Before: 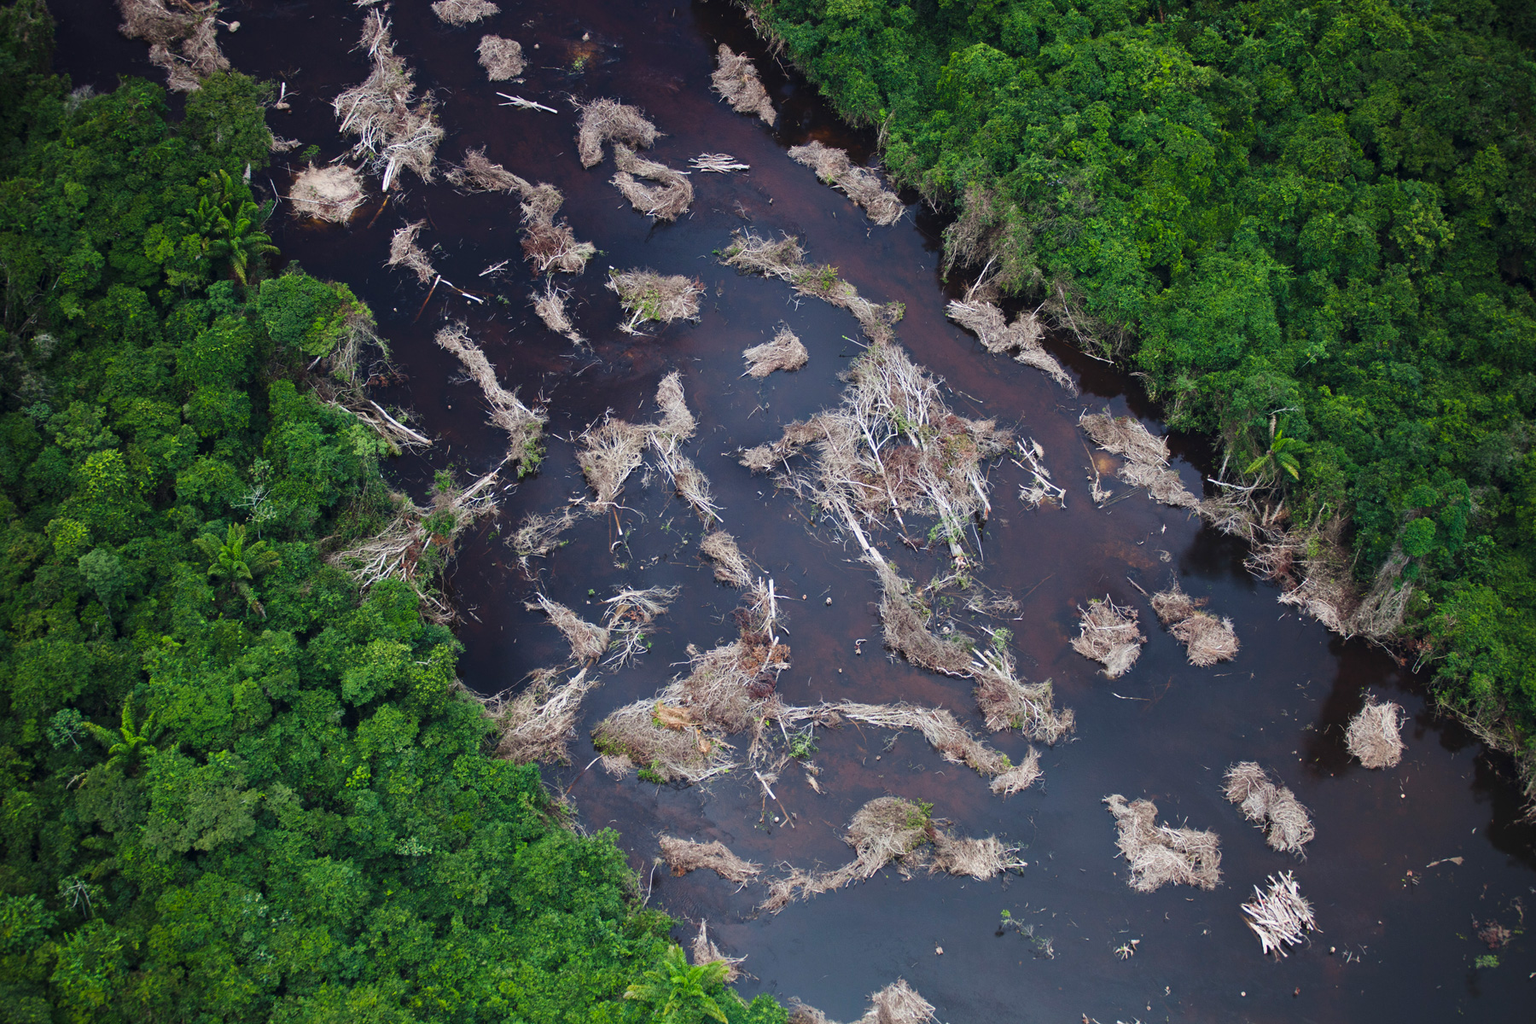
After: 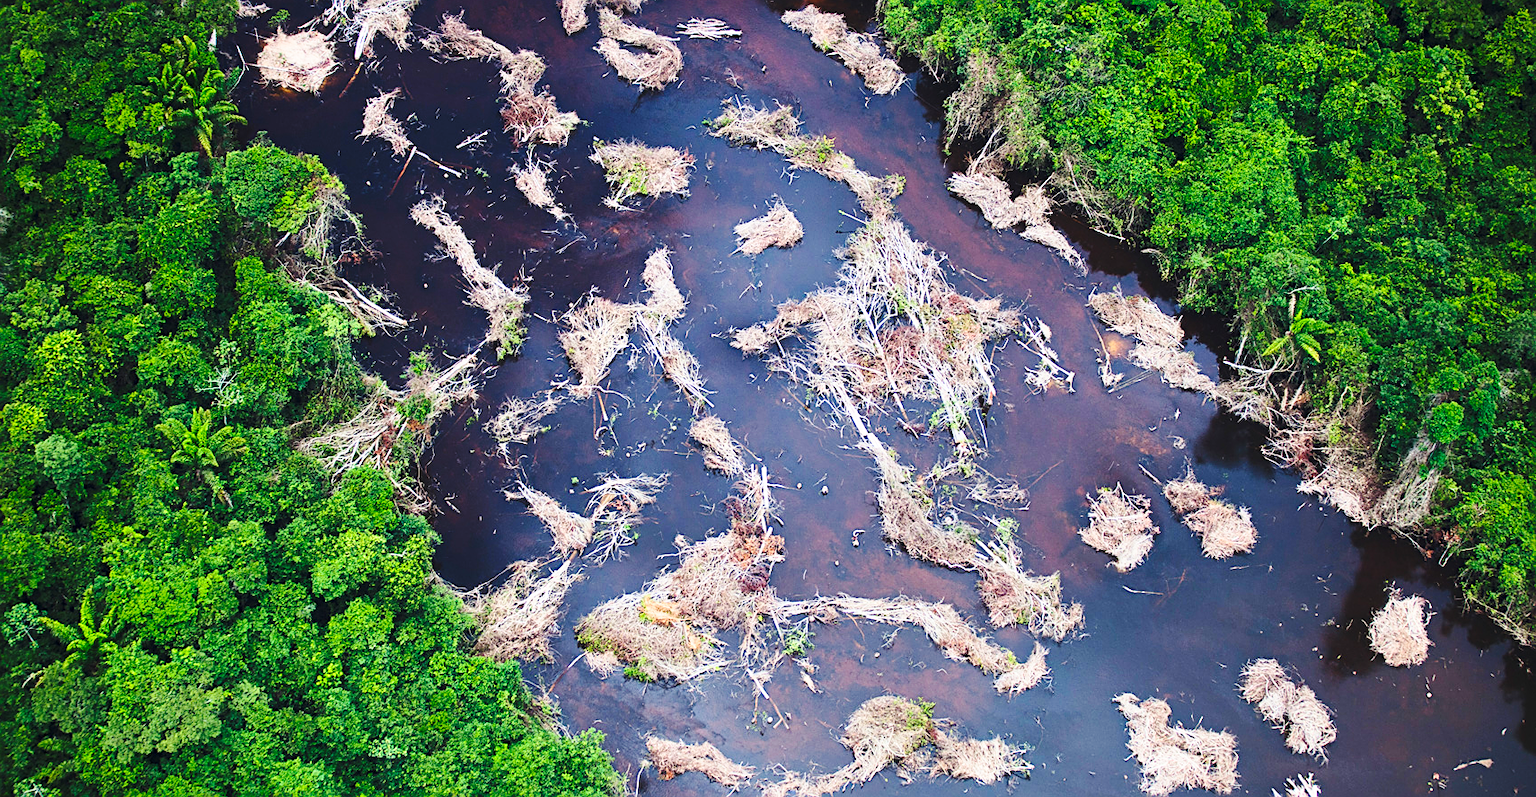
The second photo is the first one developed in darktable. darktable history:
sharpen: on, module defaults
crop and rotate: left 2.991%, top 13.302%, right 1.981%, bottom 12.636%
base curve: curves: ch0 [(0, 0) (0.028, 0.03) (0.121, 0.232) (0.46, 0.748) (0.859, 0.968) (1, 1)], preserve colors none
rotate and perspective: automatic cropping off
contrast brightness saturation: contrast 0.2, brightness 0.16, saturation 0.22
